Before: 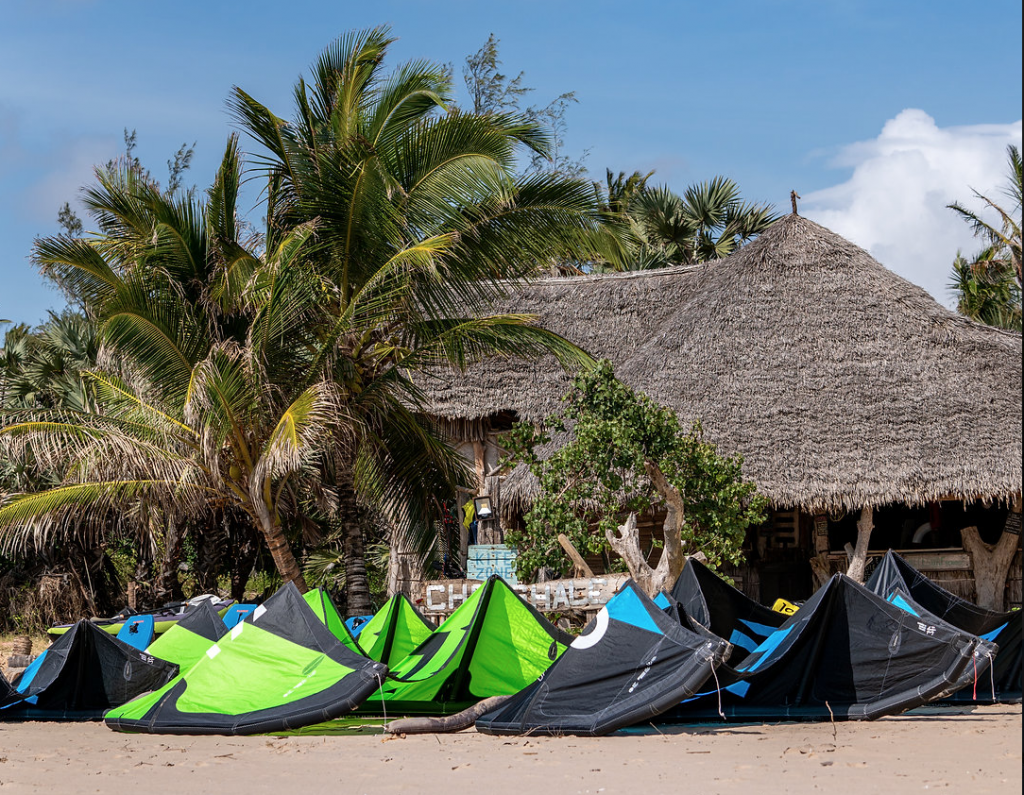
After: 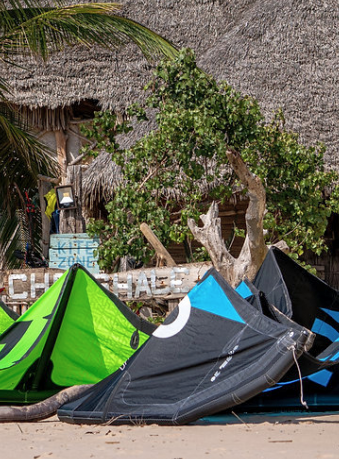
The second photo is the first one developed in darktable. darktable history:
crop: left 40.878%, top 39.176%, right 25.993%, bottom 3.081%
shadows and highlights: shadows 43.06, highlights 6.94
